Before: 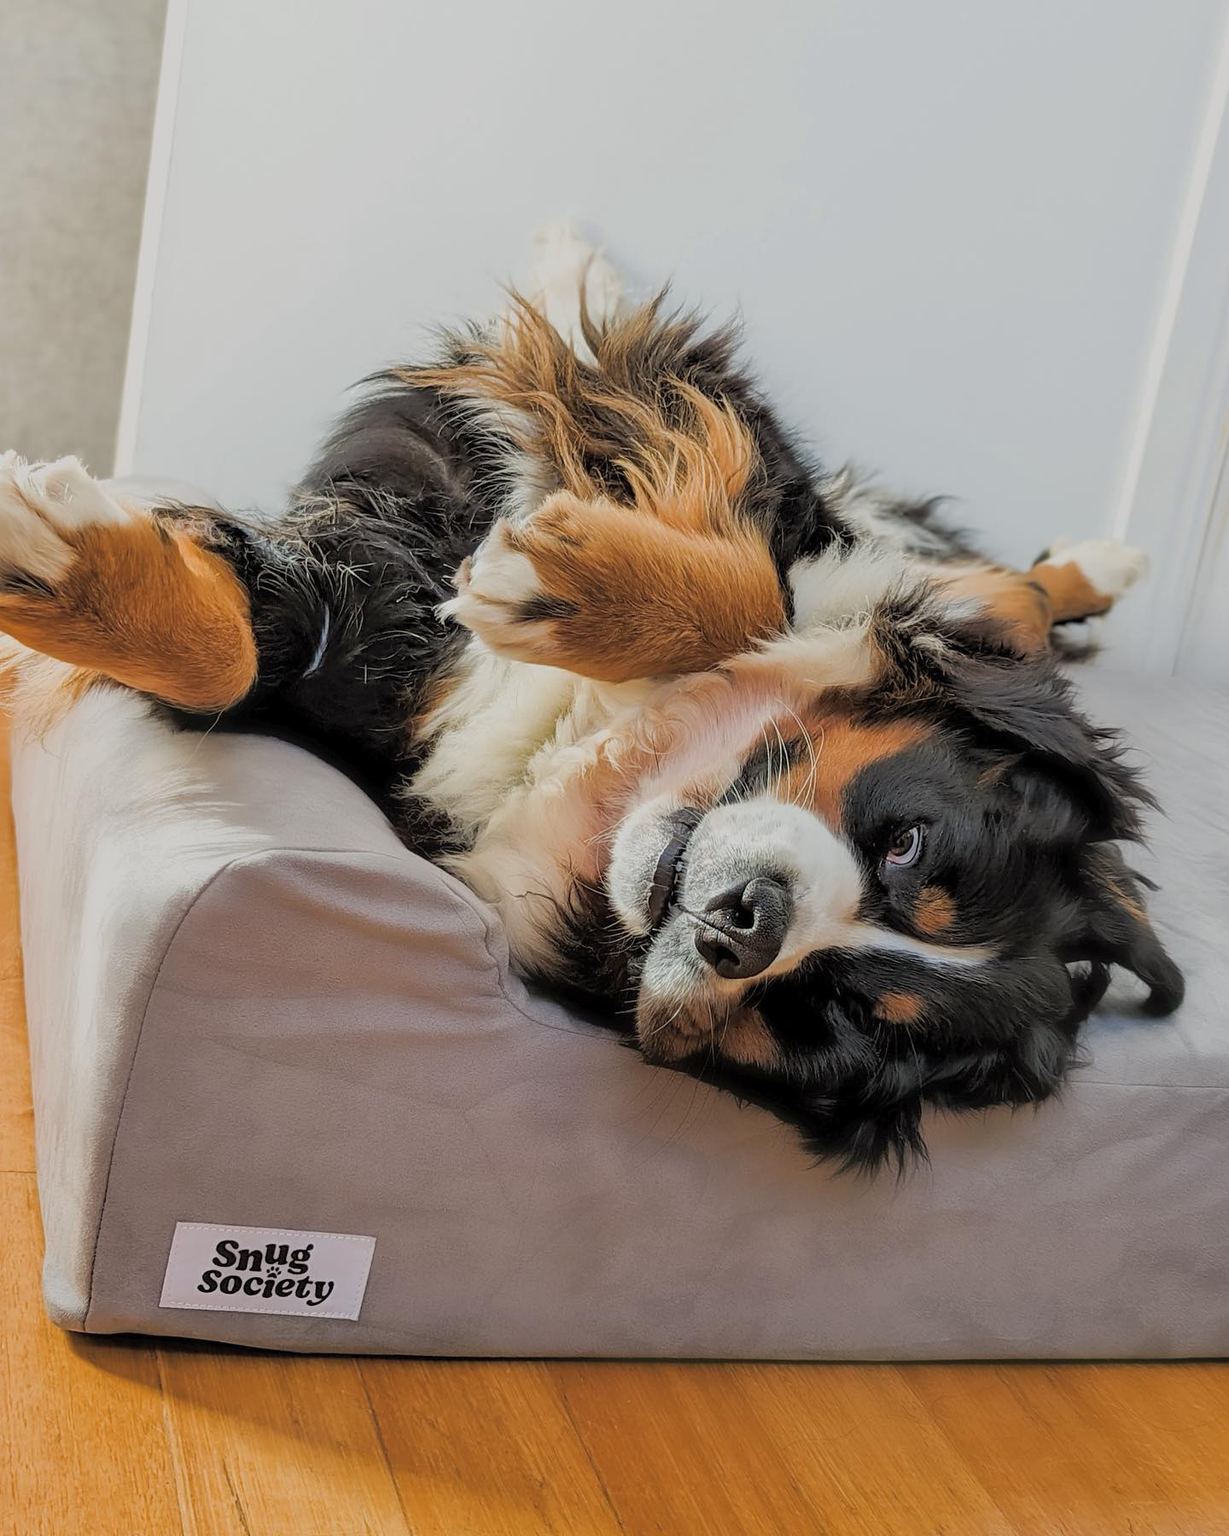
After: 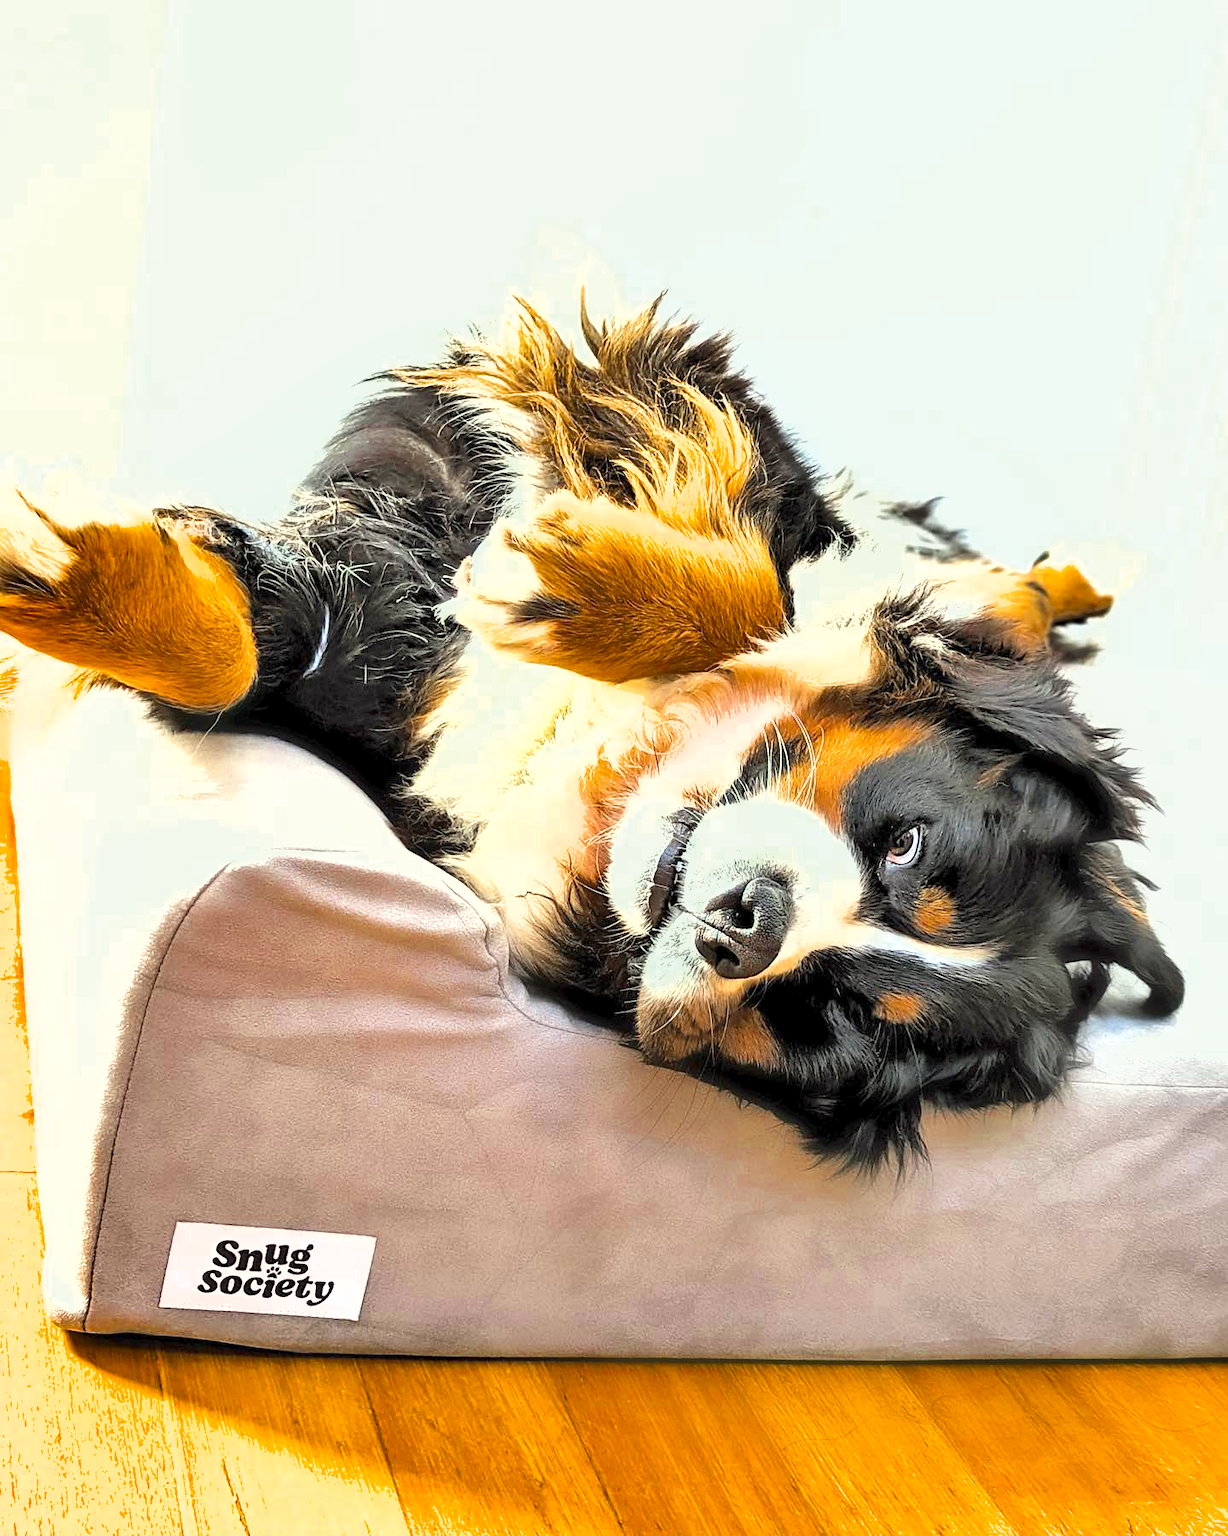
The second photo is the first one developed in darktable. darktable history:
exposure: black level correction 0.001, exposure 1.735 EV, compensate highlight preservation false
color balance rgb: linear chroma grading › global chroma 15%, perceptual saturation grading › global saturation 30%
color correction: highlights a* -4.73, highlights b* 5.06, saturation 0.97
color zones: curves: ch0 [(0, 0.5) (0.125, 0.4) (0.25, 0.5) (0.375, 0.4) (0.5, 0.4) (0.625, 0.6) (0.75, 0.6) (0.875, 0.5)]; ch1 [(0, 0.35) (0.125, 0.45) (0.25, 0.35) (0.375, 0.35) (0.5, 0.35) (0.625, 0.35) (0.75, 0.45) (0.875, 0.35)]; ch2 [(0, 0.6) (0.125, 0.5) (0.25, 0.5) (0.375, 0.6) (0.5, 0.6) (0.625, 0.5) (0.75, 0.5) (0.875, 0.5)]
shadows and highlights: low approximation 0.01, soften with gaussian
